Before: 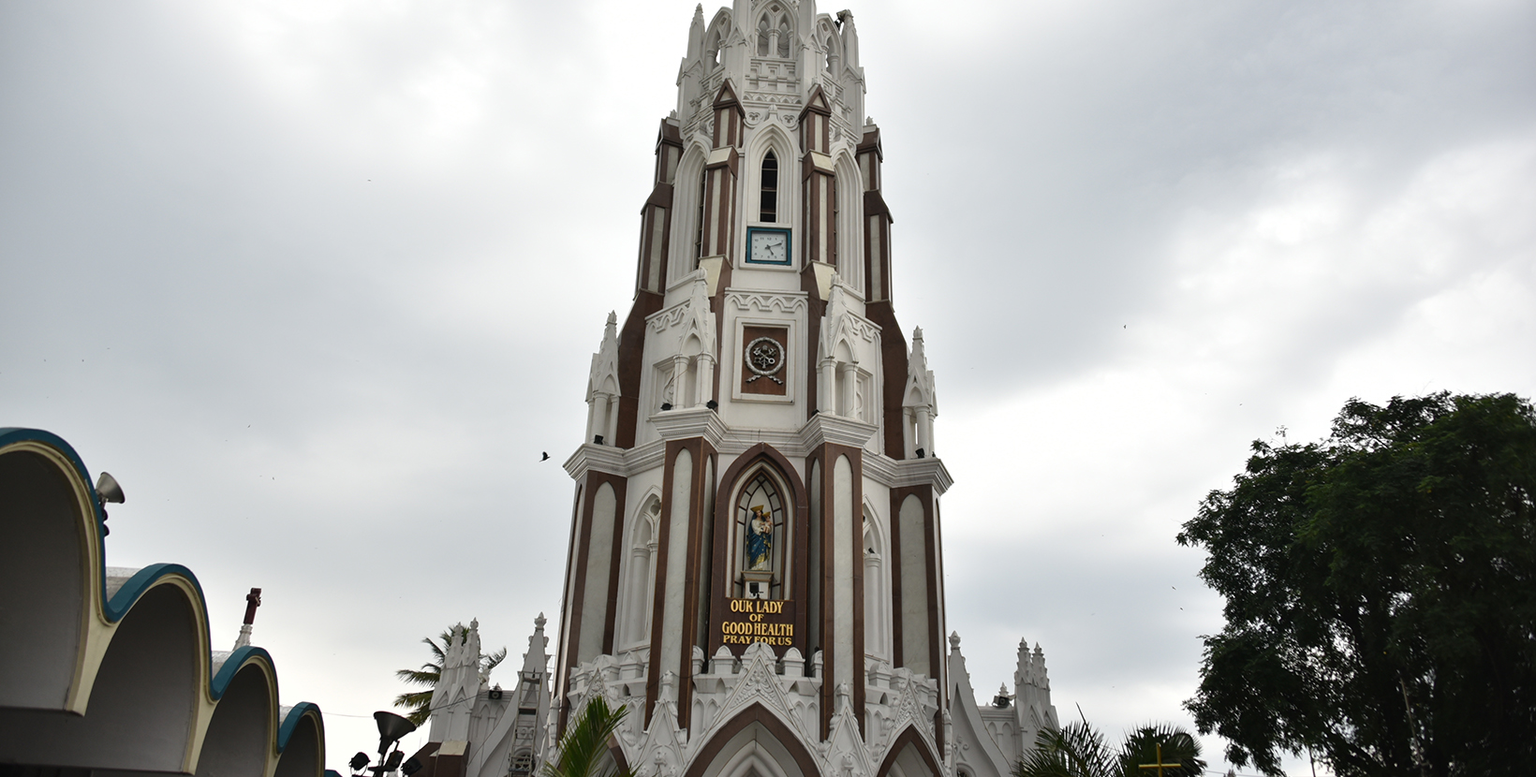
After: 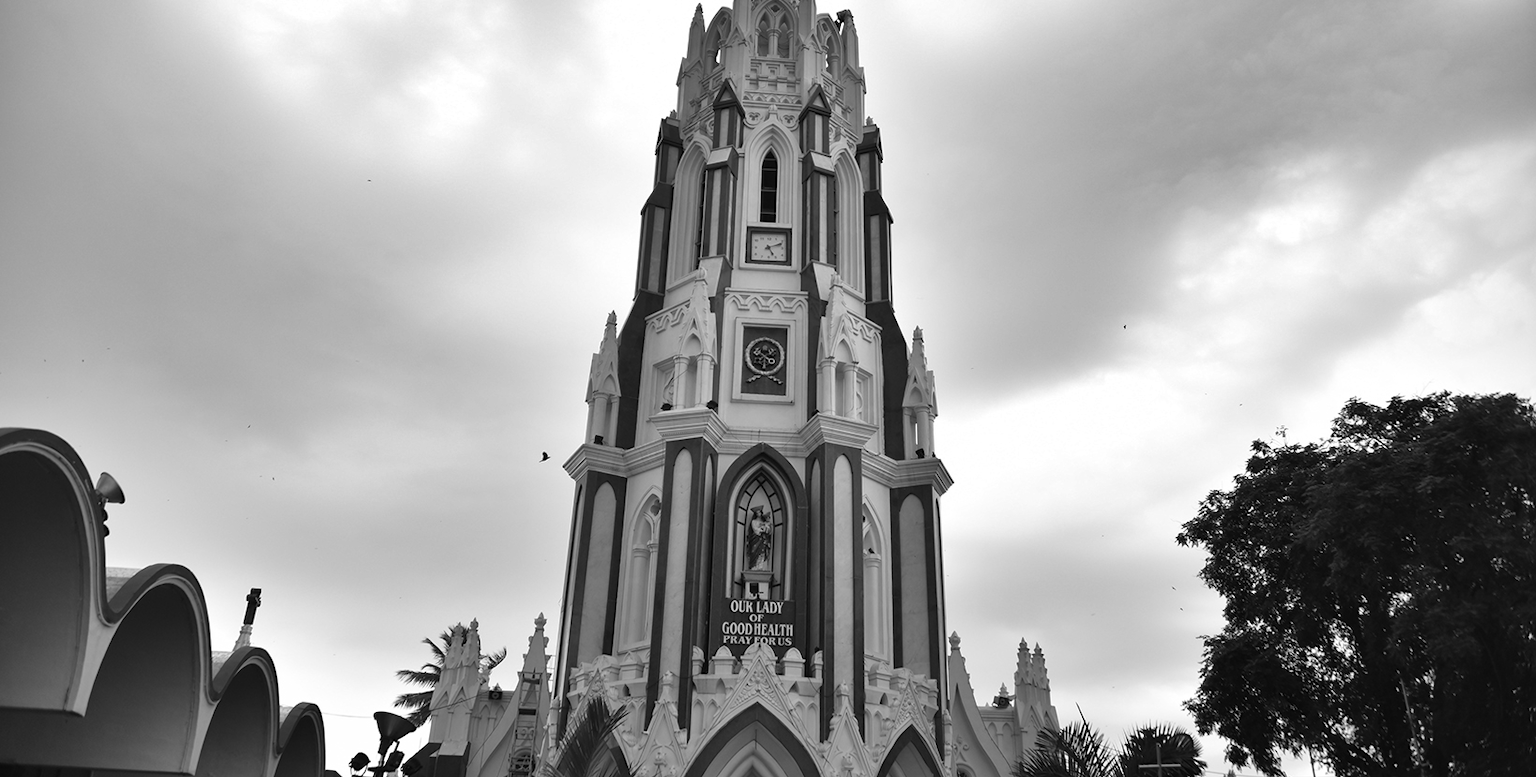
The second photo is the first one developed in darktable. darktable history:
monochrome: a 32, b 64, size 2.3, highlights 1
shadows and highlights: shadows 40, highlights -54, highlights color adjustment 46%, low approximation 0.01, soften with gaussian
